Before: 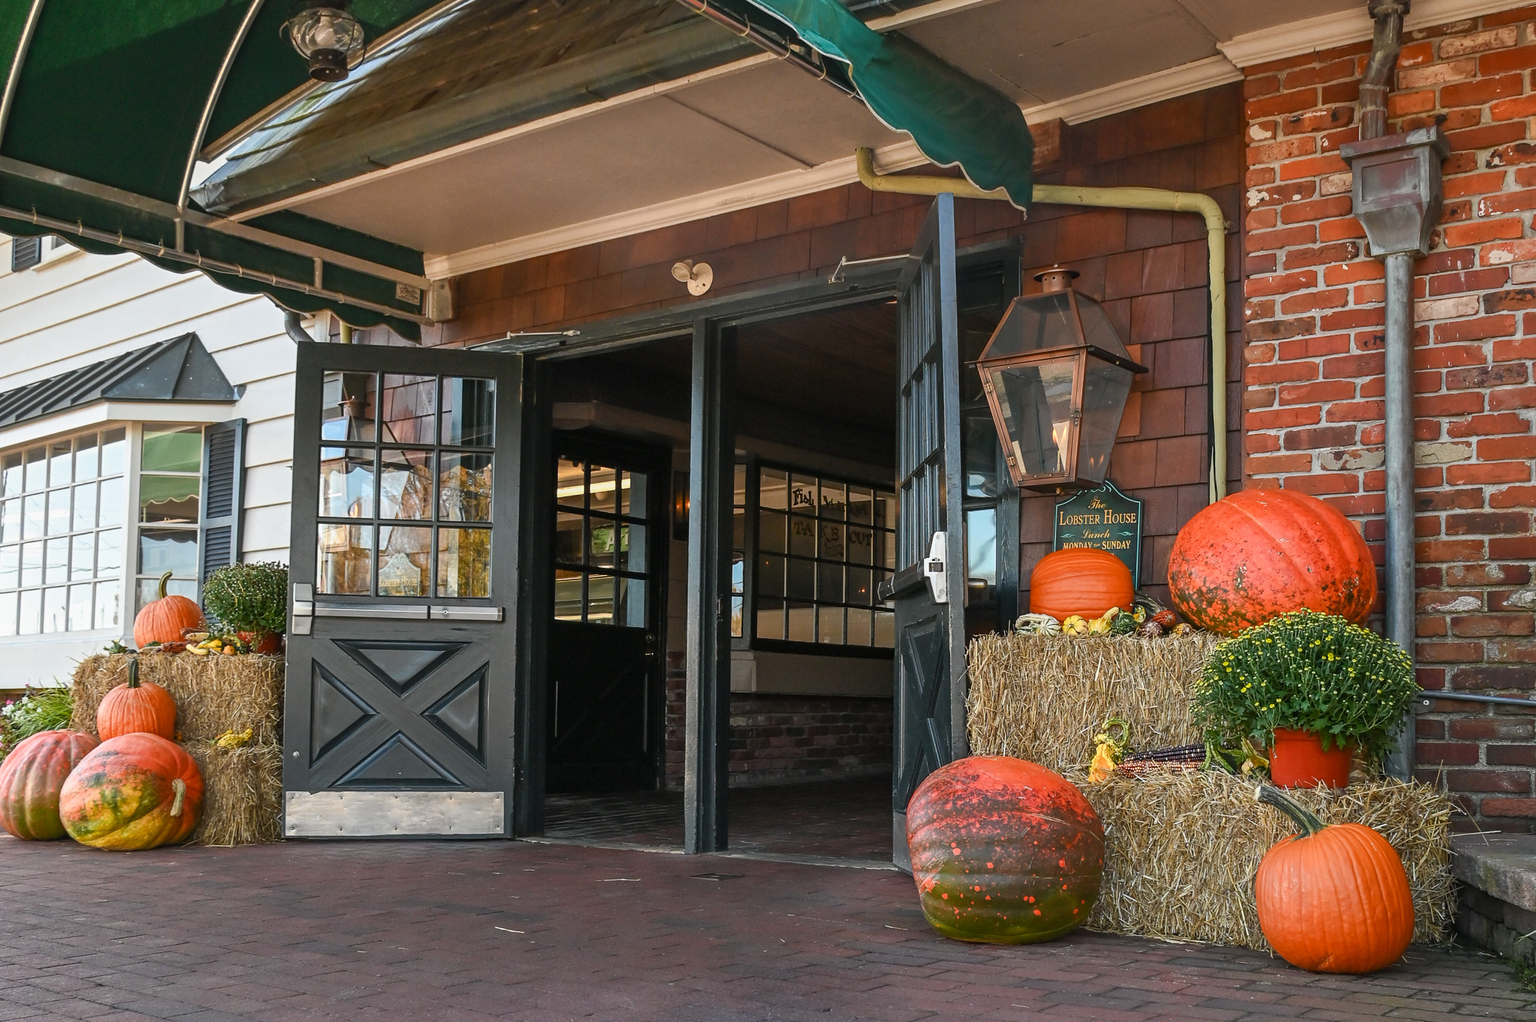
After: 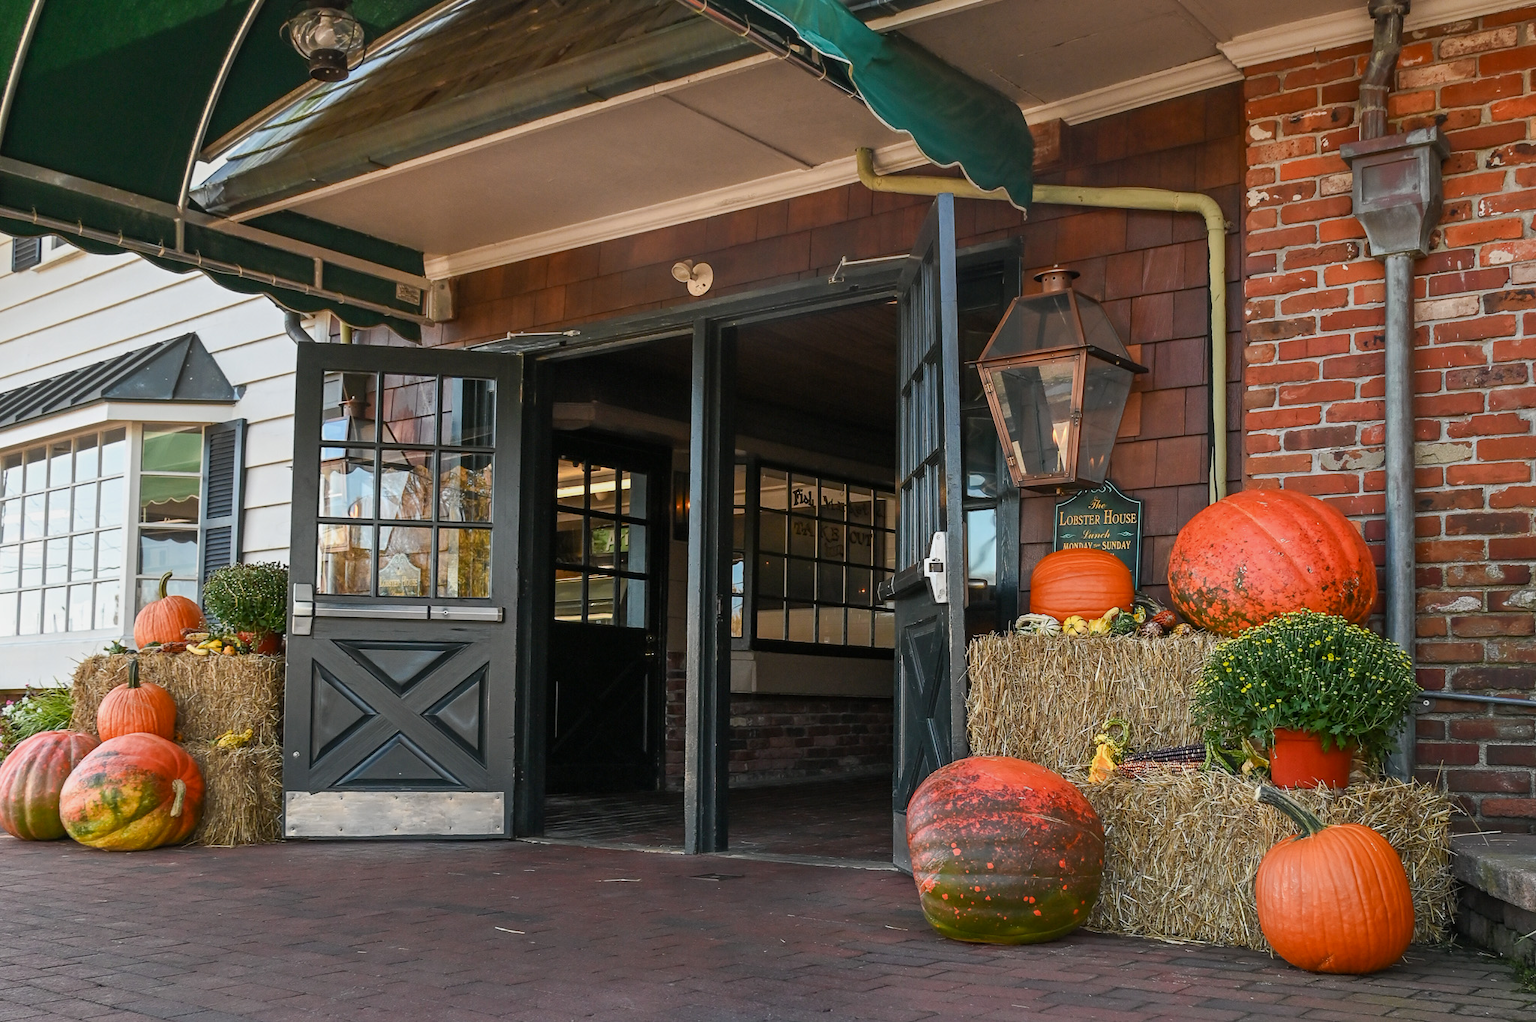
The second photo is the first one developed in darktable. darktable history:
exposure: black level correction 0.001, exposure -0.125 EV, compensate highlight preservation false
